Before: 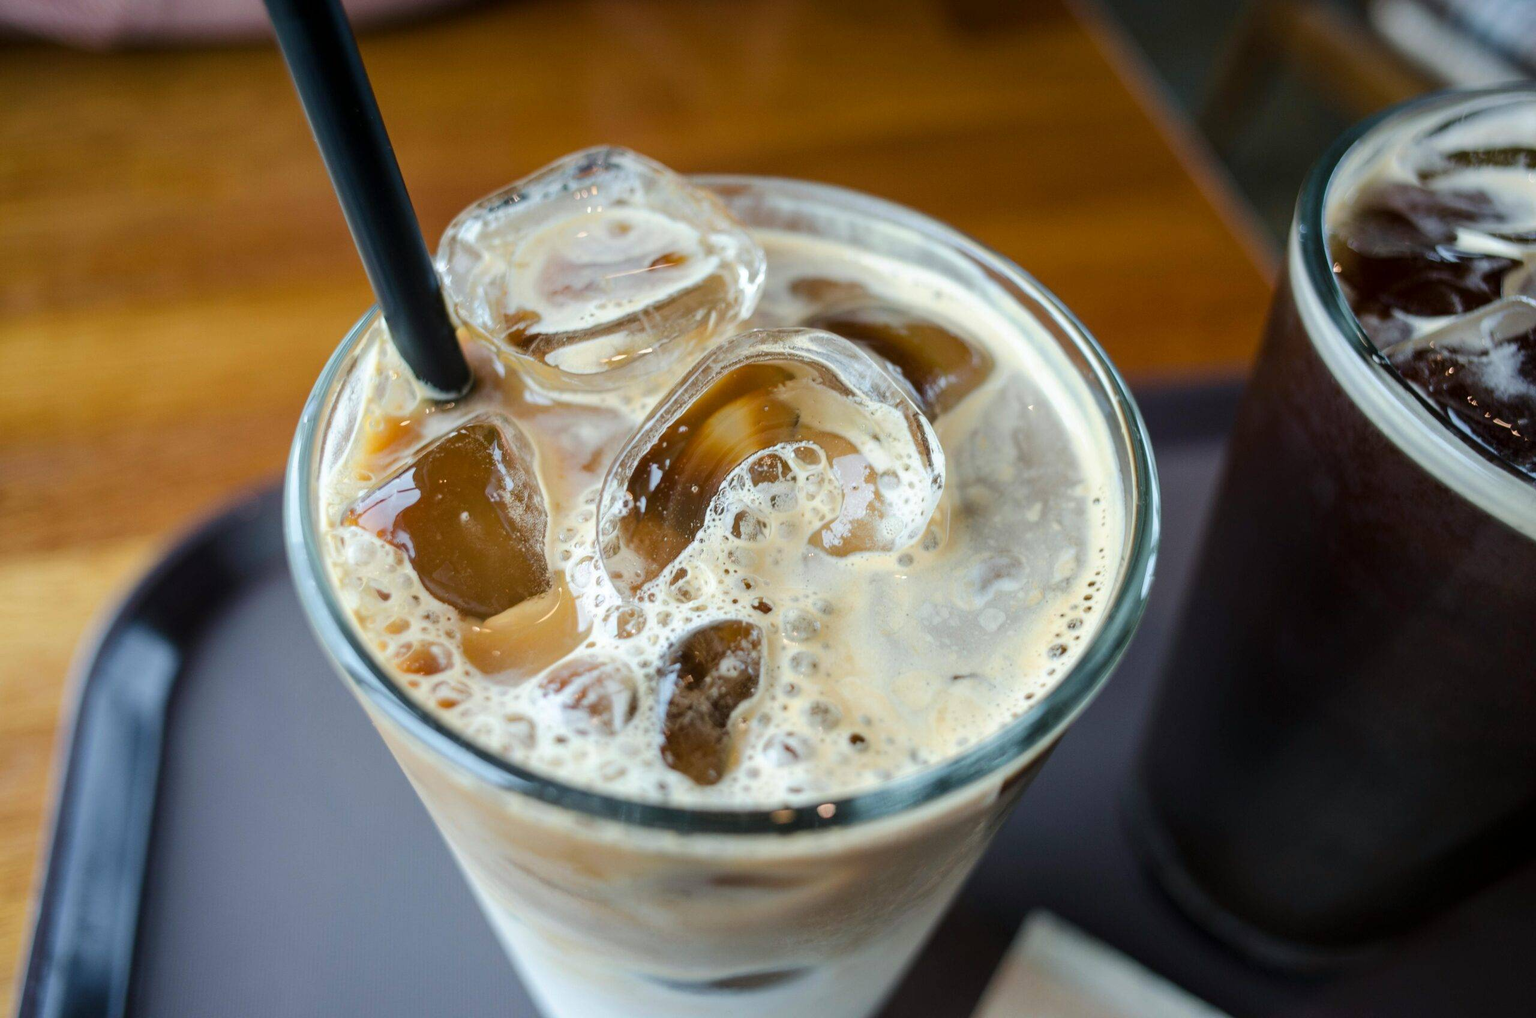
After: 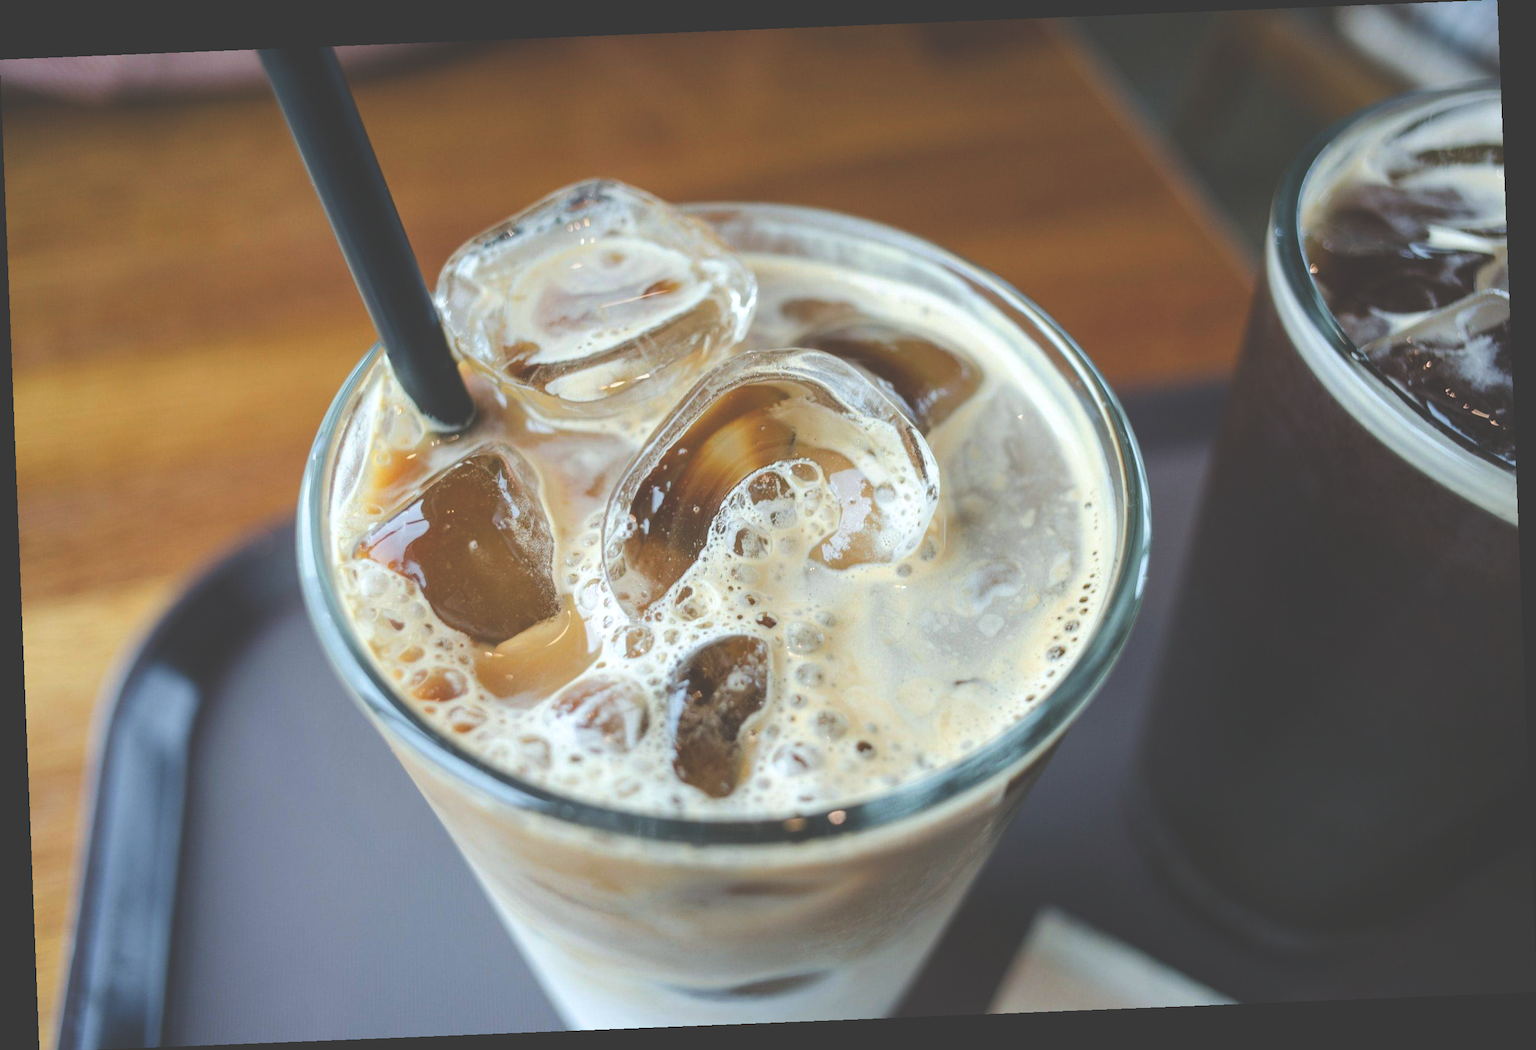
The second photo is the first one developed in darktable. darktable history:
sharpen: radius 2.883, amount 0.868, threshold 47.523
white balance: red 0.986, blue 1.01
rotate and perspective: rotation -2.29°, automatic cropping off
exposure: black level correction -0.041, exposure 0.064 EV, compensate highlight preservation false
